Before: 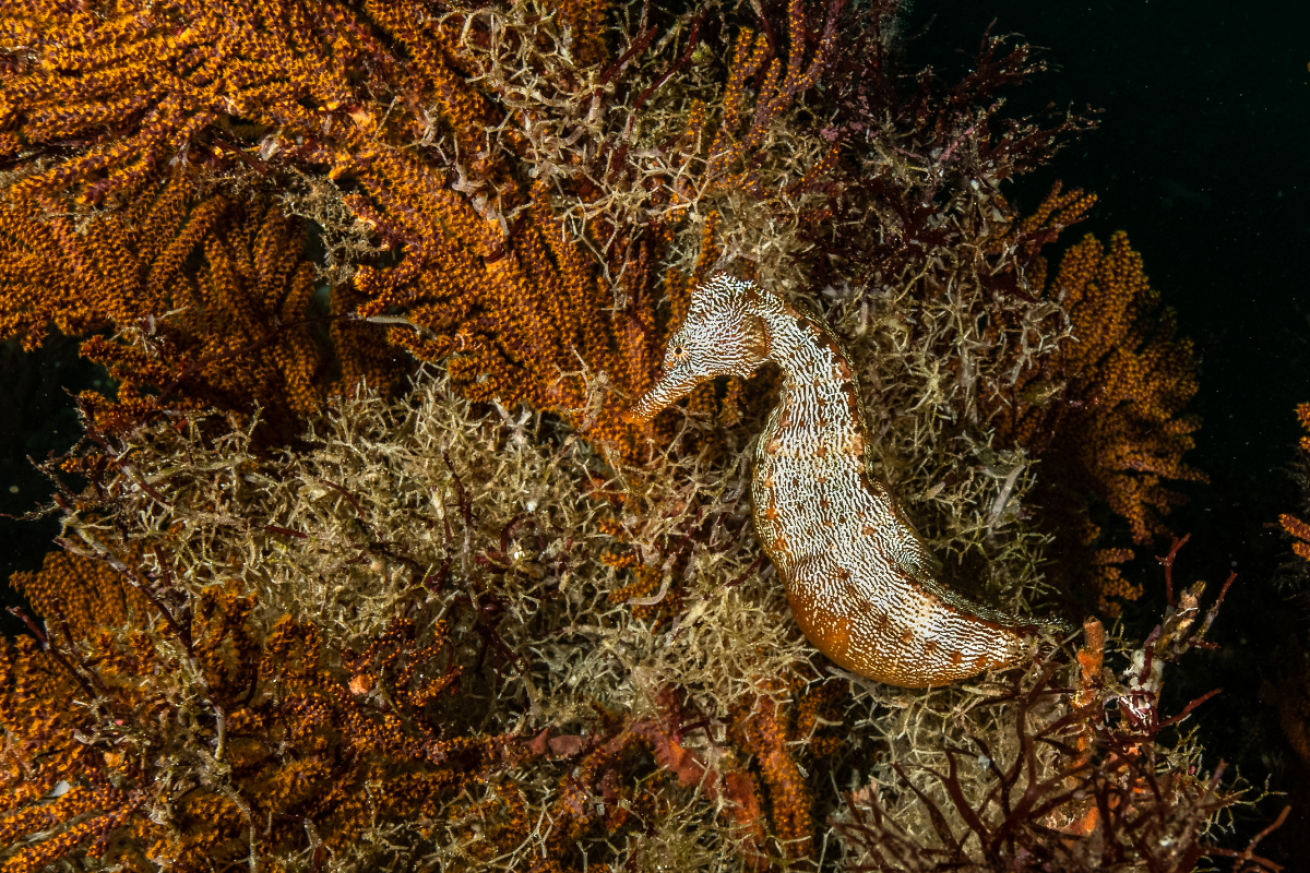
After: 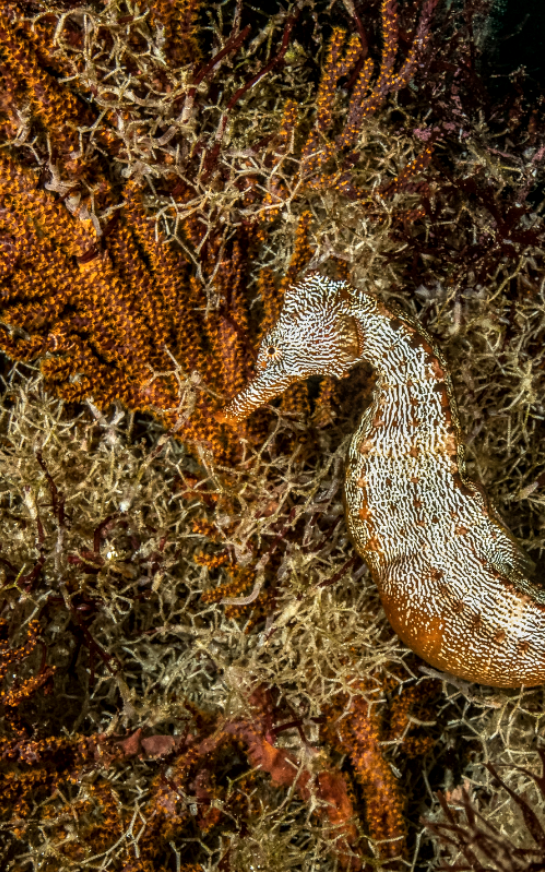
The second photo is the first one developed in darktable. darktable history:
crop: left 31.131%, right 27.21%
local contrast: on, module defaults
